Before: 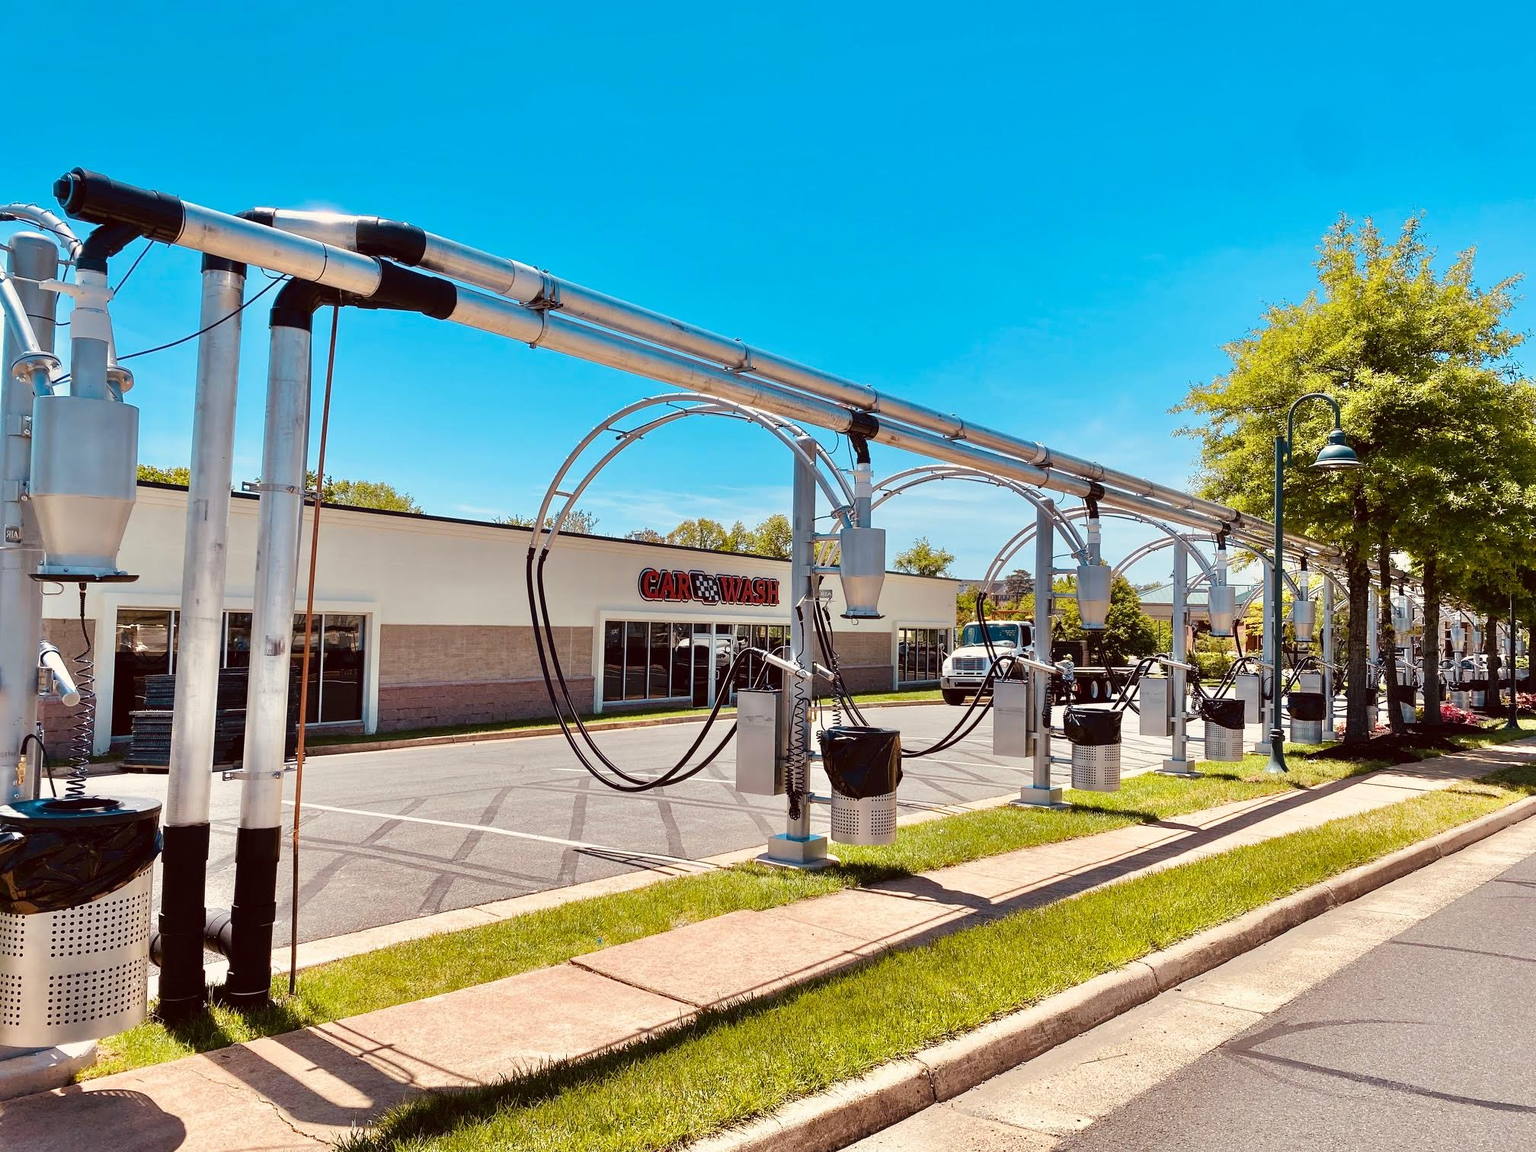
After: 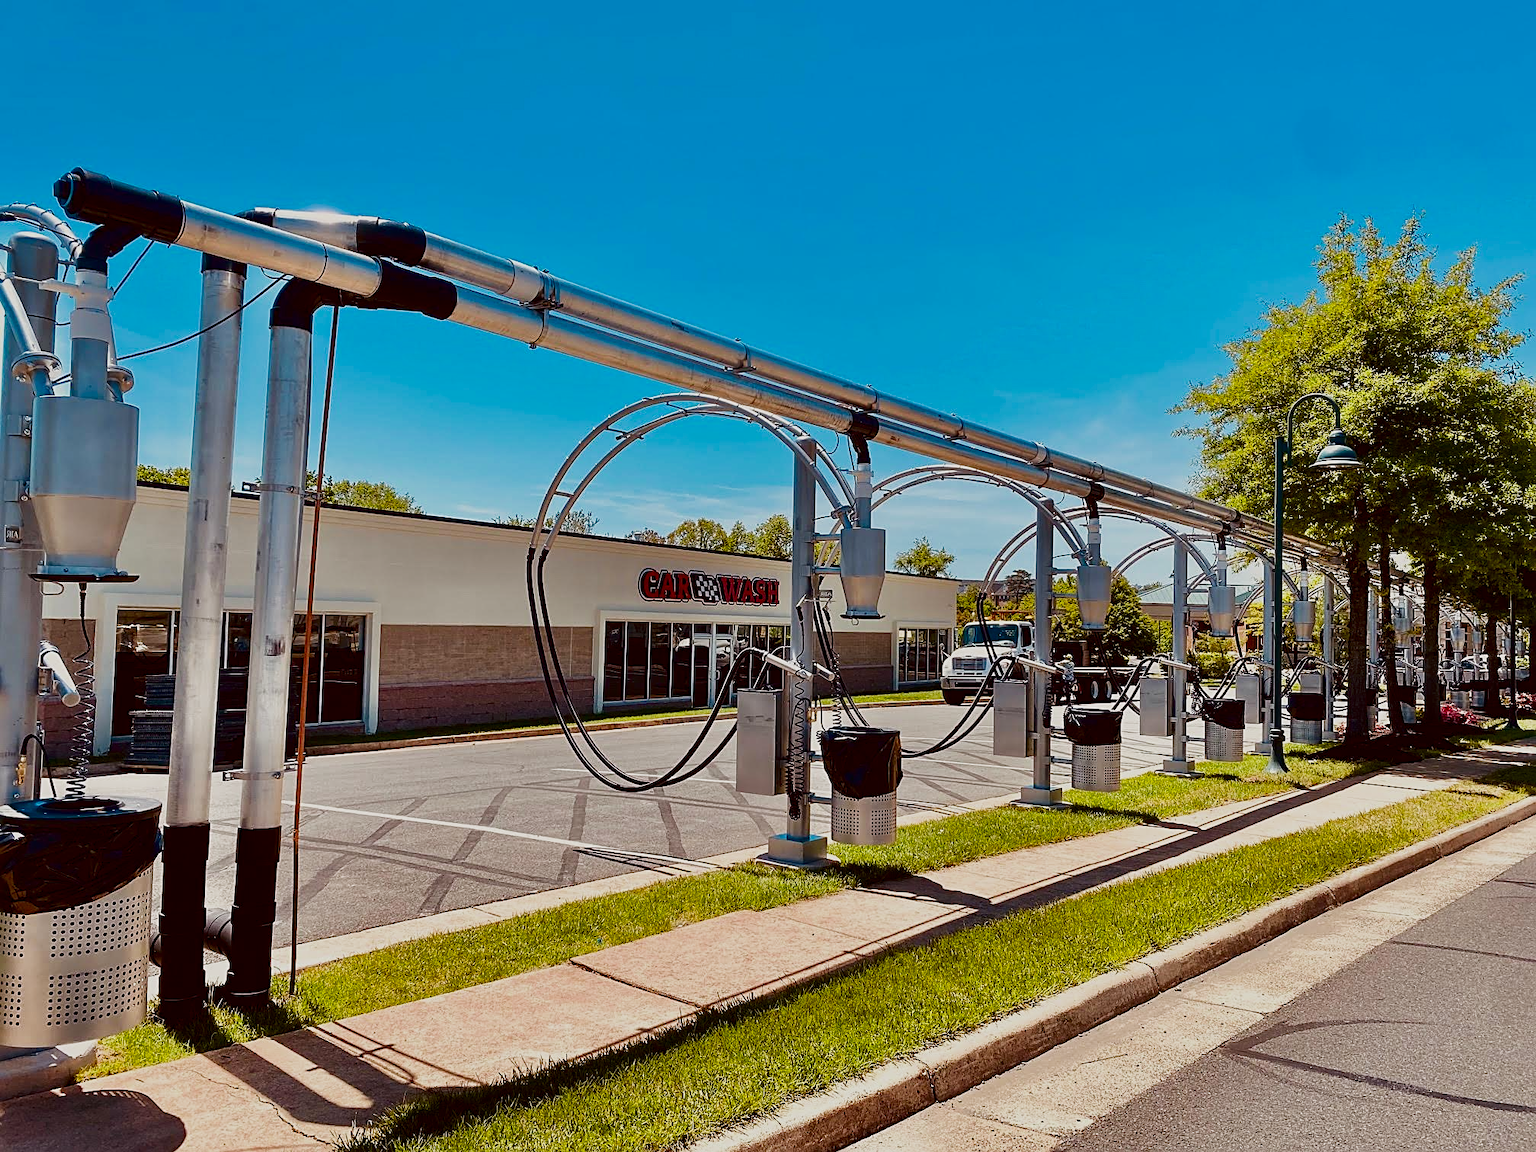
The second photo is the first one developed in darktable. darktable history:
contrast brightness saturation: brightness -0.25, saturation 0.2
sharpen: on, module defaults
sigmoid: contrast 1.22, skew 0.65
